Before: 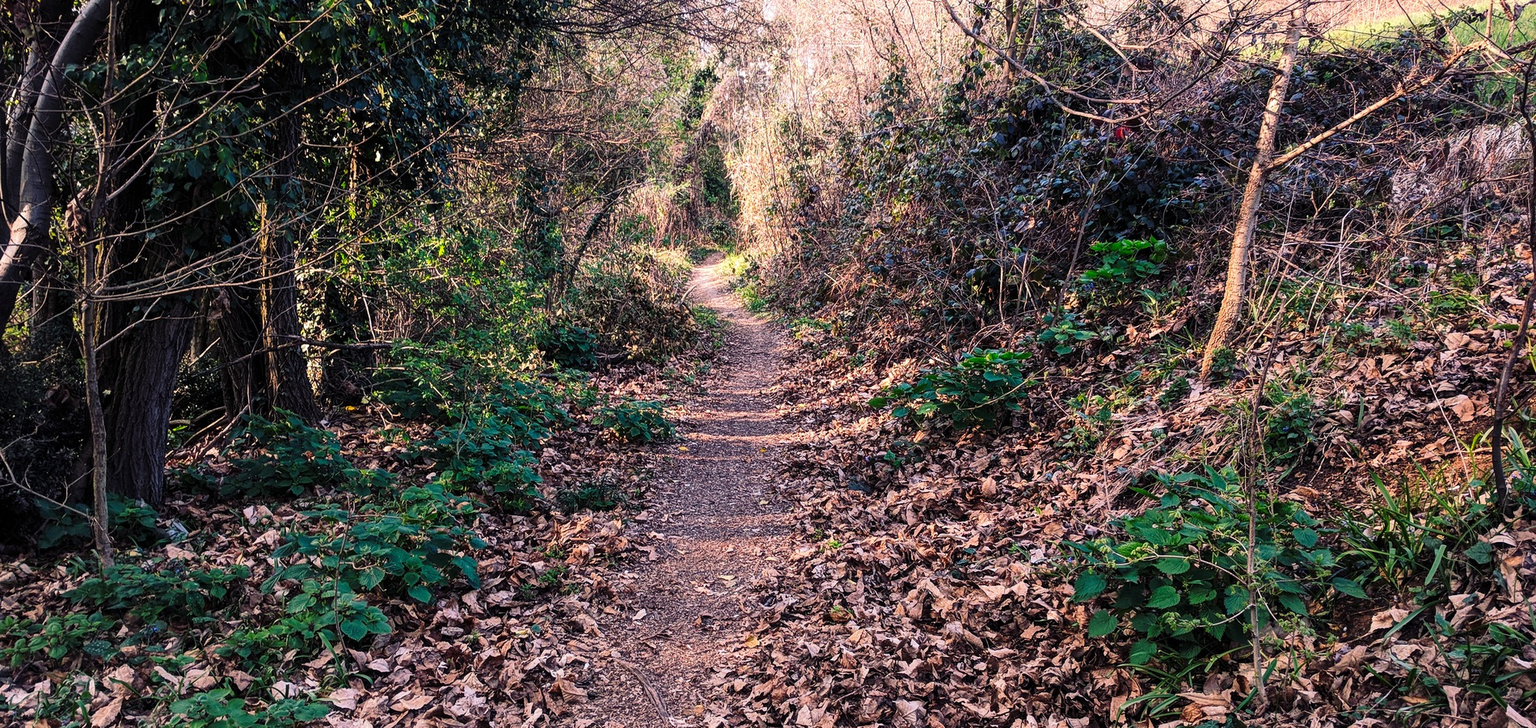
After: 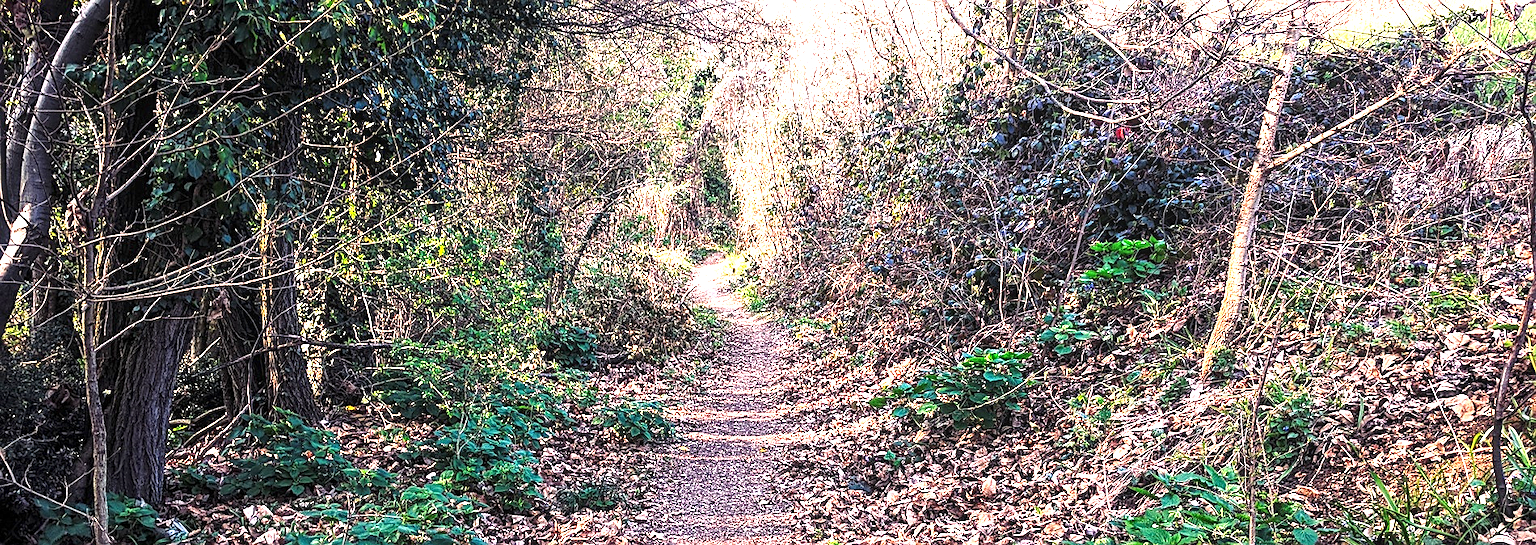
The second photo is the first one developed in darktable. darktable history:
sharpen: on, module defaults
base curve: curves: ch0 [(0, 0) (0.472, 0.455) (1, 1)], preserve colors none
crop: bottom 24.967%
exposure: black level correction 0, exposure 1.379 EV, compensate exposure bias true, compensate highlight preservation false
local contrast: on, module defaults
